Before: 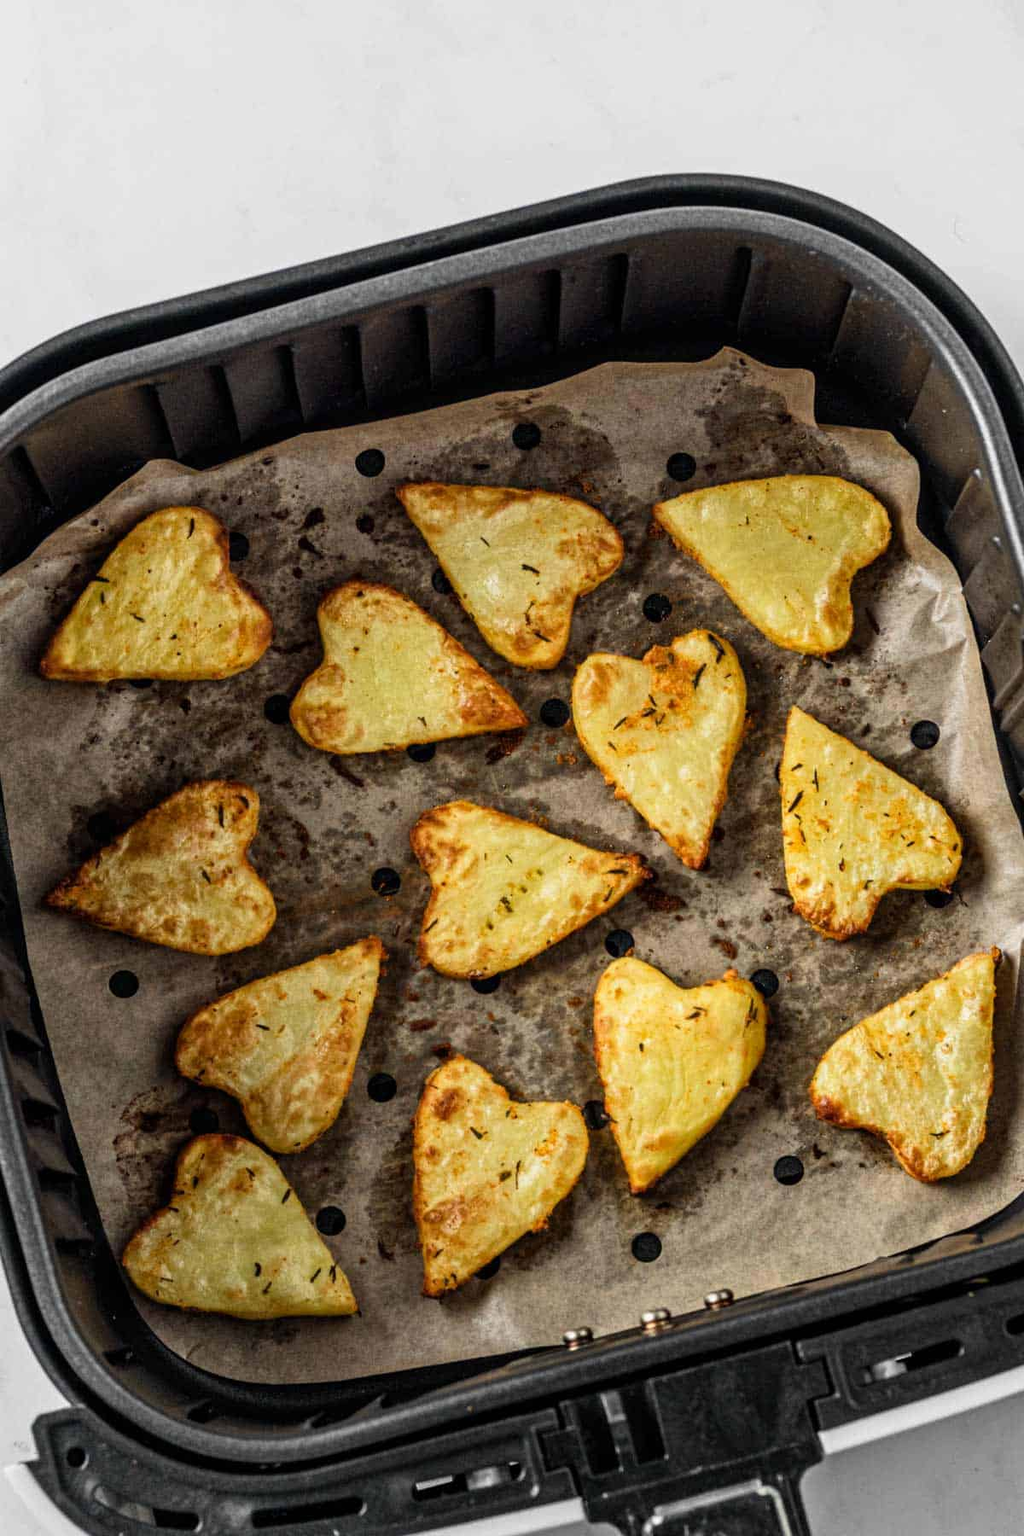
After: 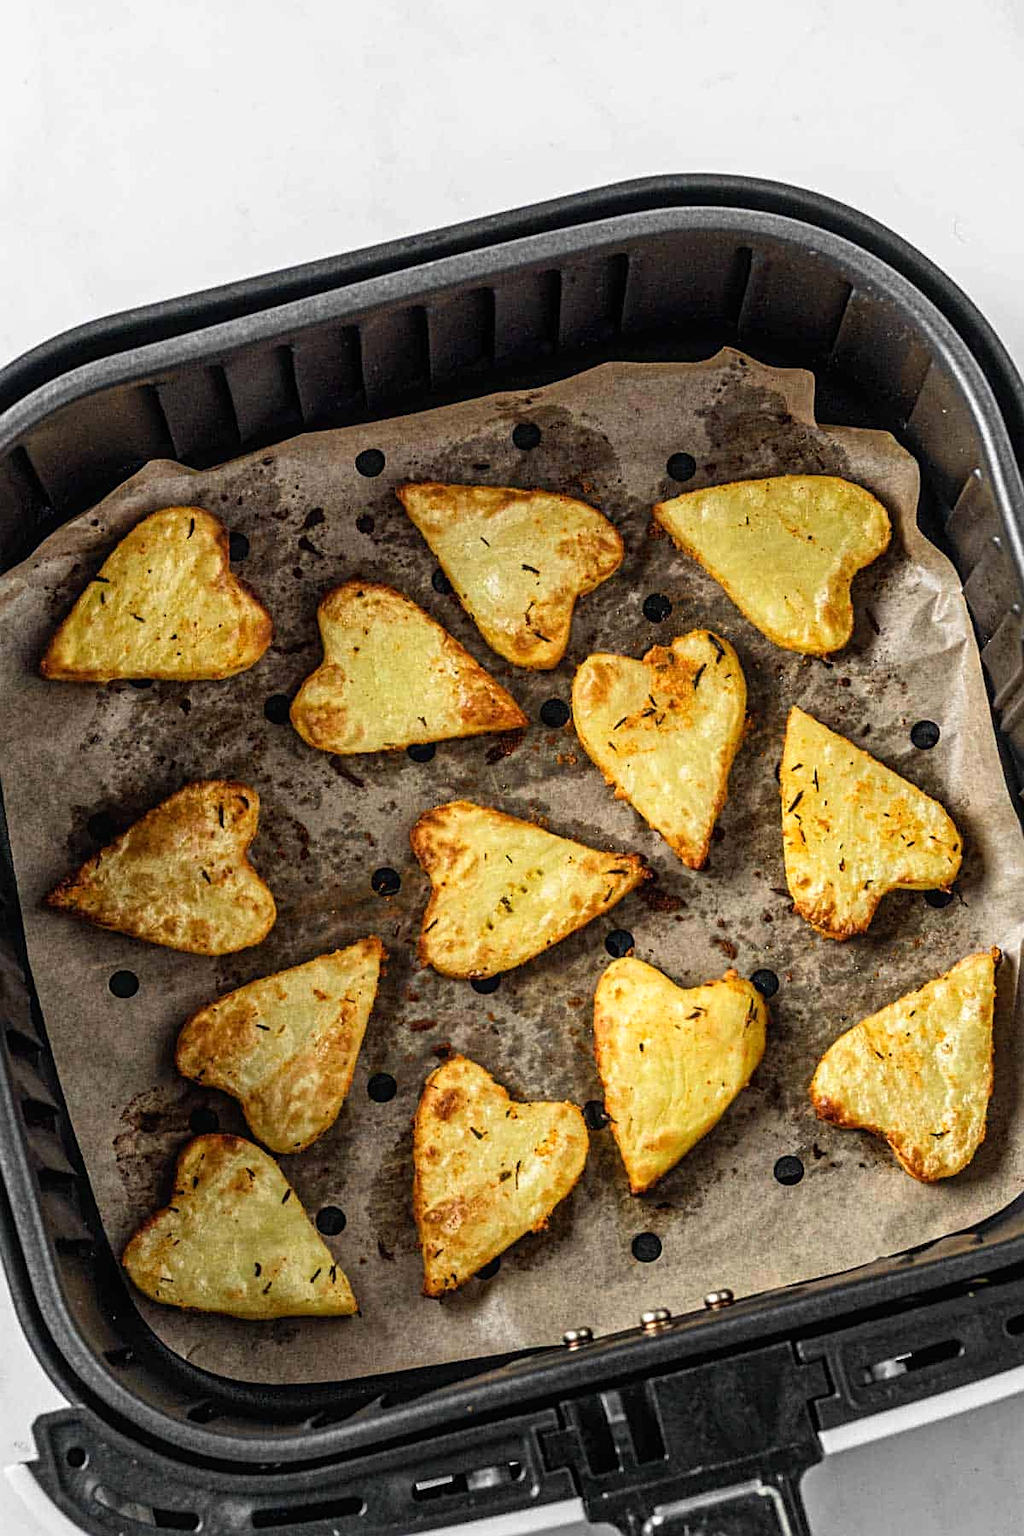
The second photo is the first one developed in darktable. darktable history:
contrast equalizer: y [[0.5, 0.5, 0.472, 0.5, 0.5, 0.5], [0.5 ×6], [0.5 ×6], [0 ×6], [0 ×6]]
exposure: exposure 0.178 EV, compensate exposure bias true, compensate highlight preservation false
sharpen: on, module defaults
